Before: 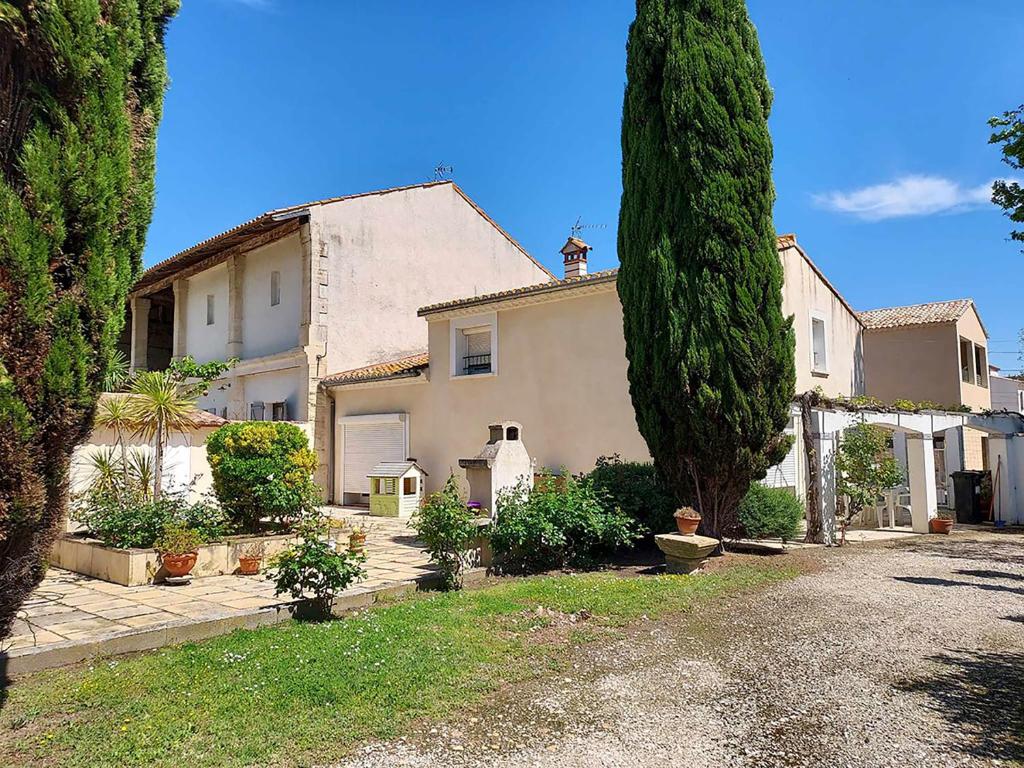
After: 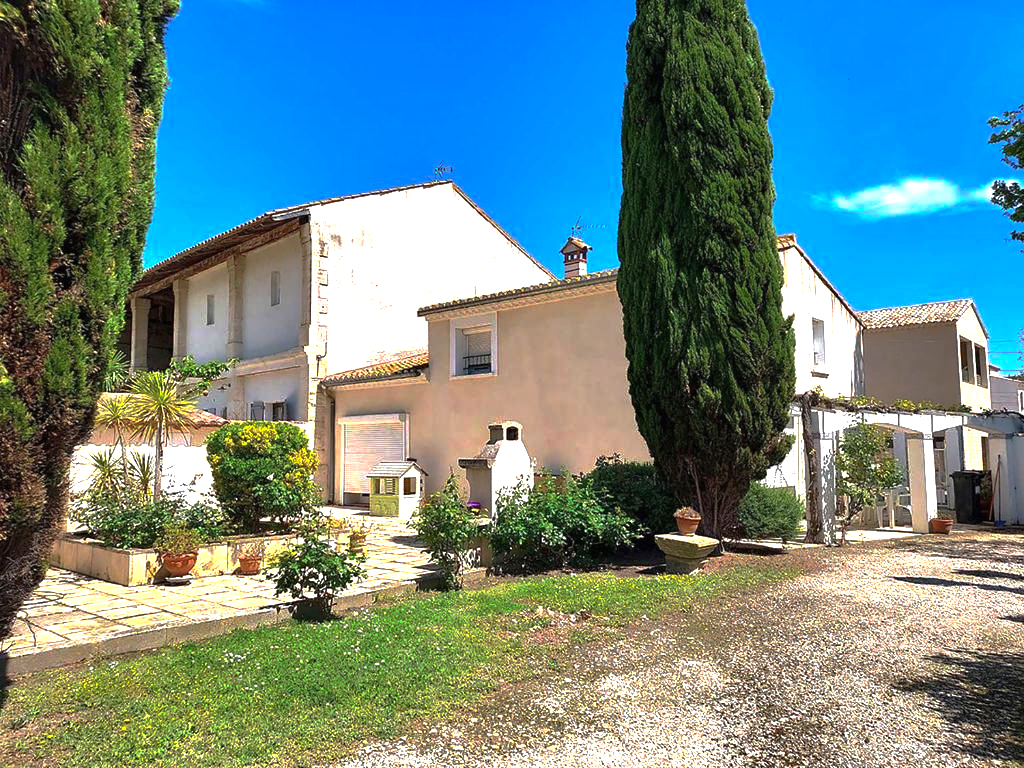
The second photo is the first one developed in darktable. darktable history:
base curve: curves: ch0 [(0, 0) (0.841, 0.609) (1, 1)], preserve colors none
exposure: black level correction 0, exposure 0.892 EV, compensate highlight preservation false
